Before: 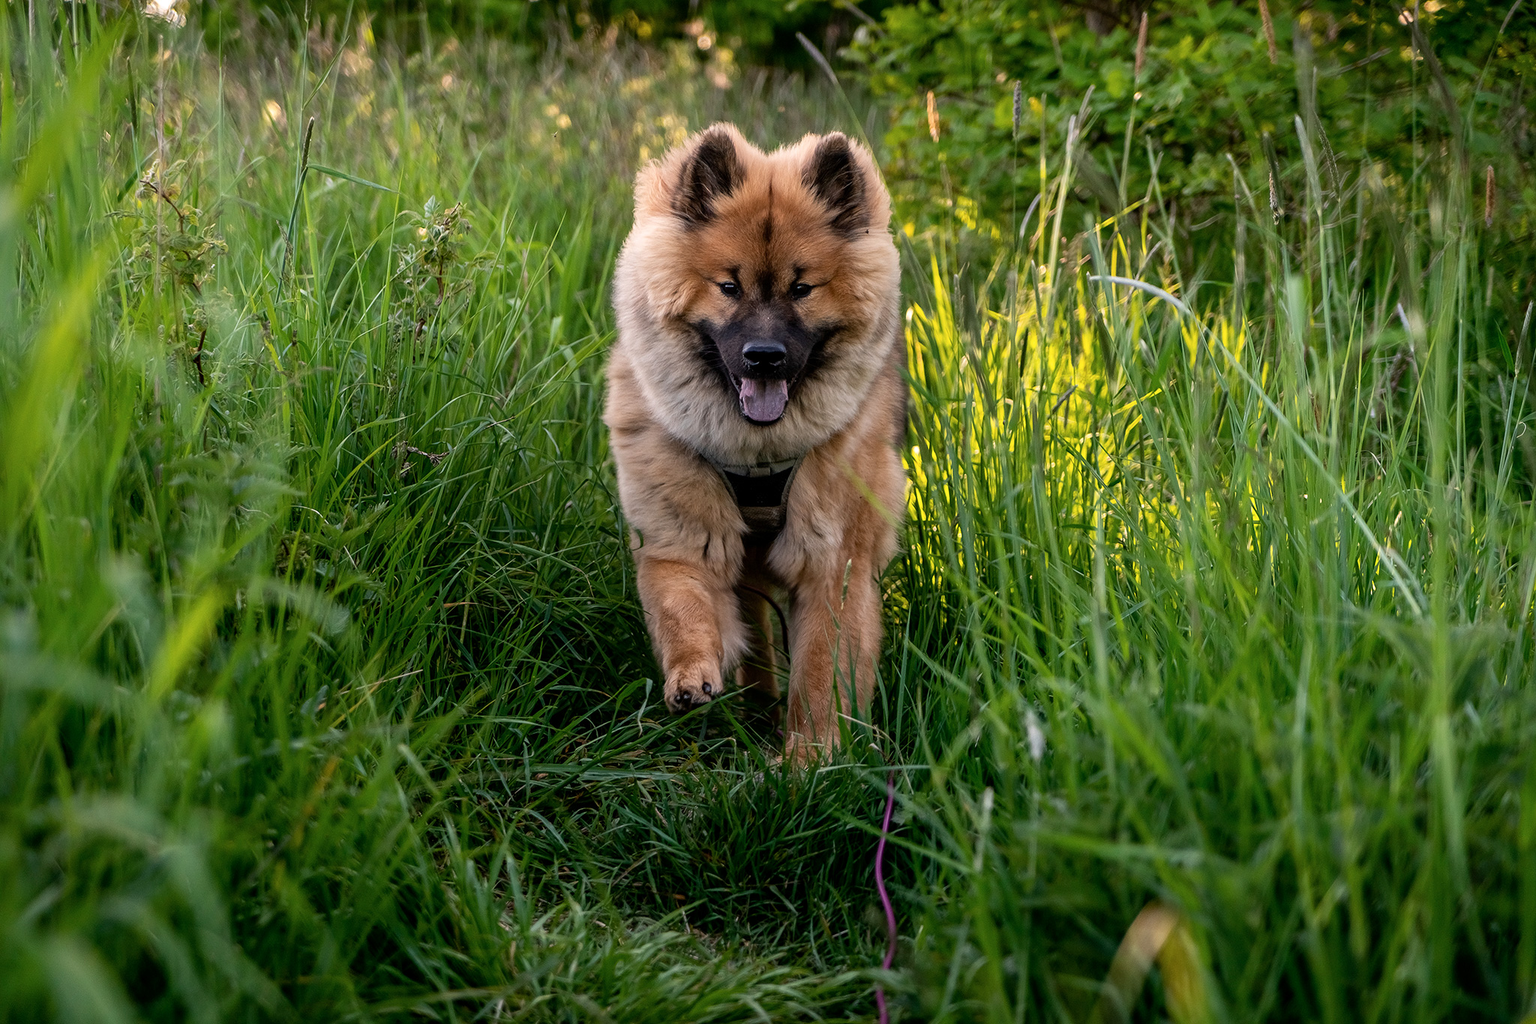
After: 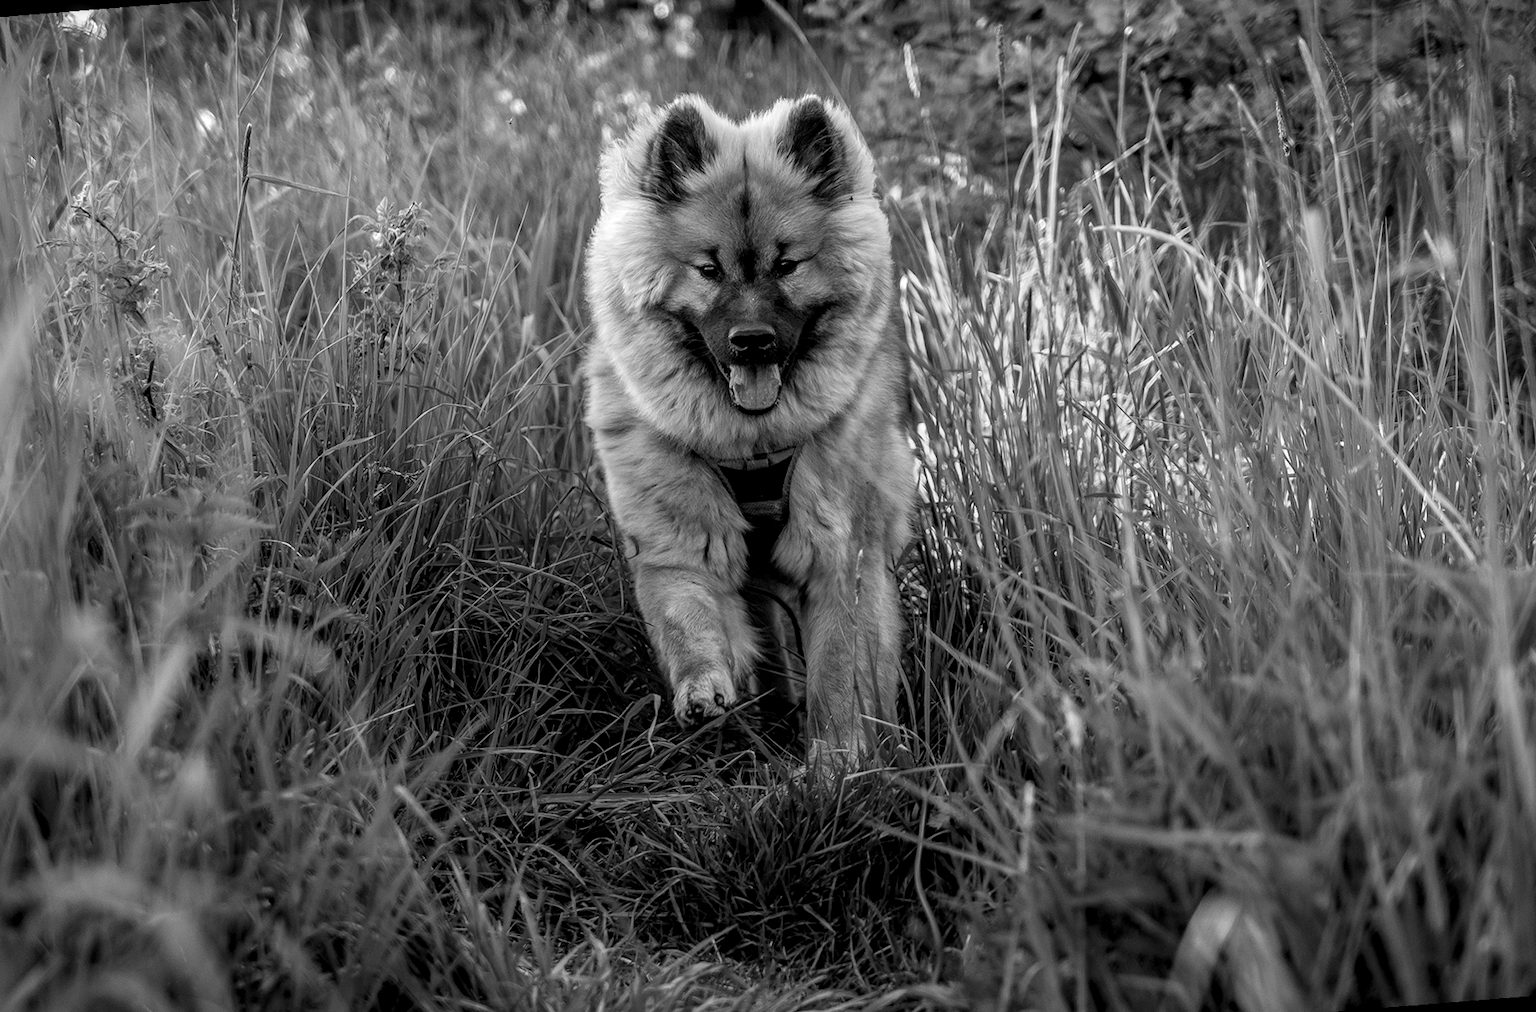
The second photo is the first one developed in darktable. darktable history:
monochrome: on, module defaults
white balance: red 1.127, blue 0.943
rotate and perspective: rotation -4.57°, crop left 0.054, crop right 0.944, crop top 0.087, crop bottom 0.914
local contrast: on, module defaults
color contrast: green-magenta contrast 1.55, blue-yellow contrast 1.83
